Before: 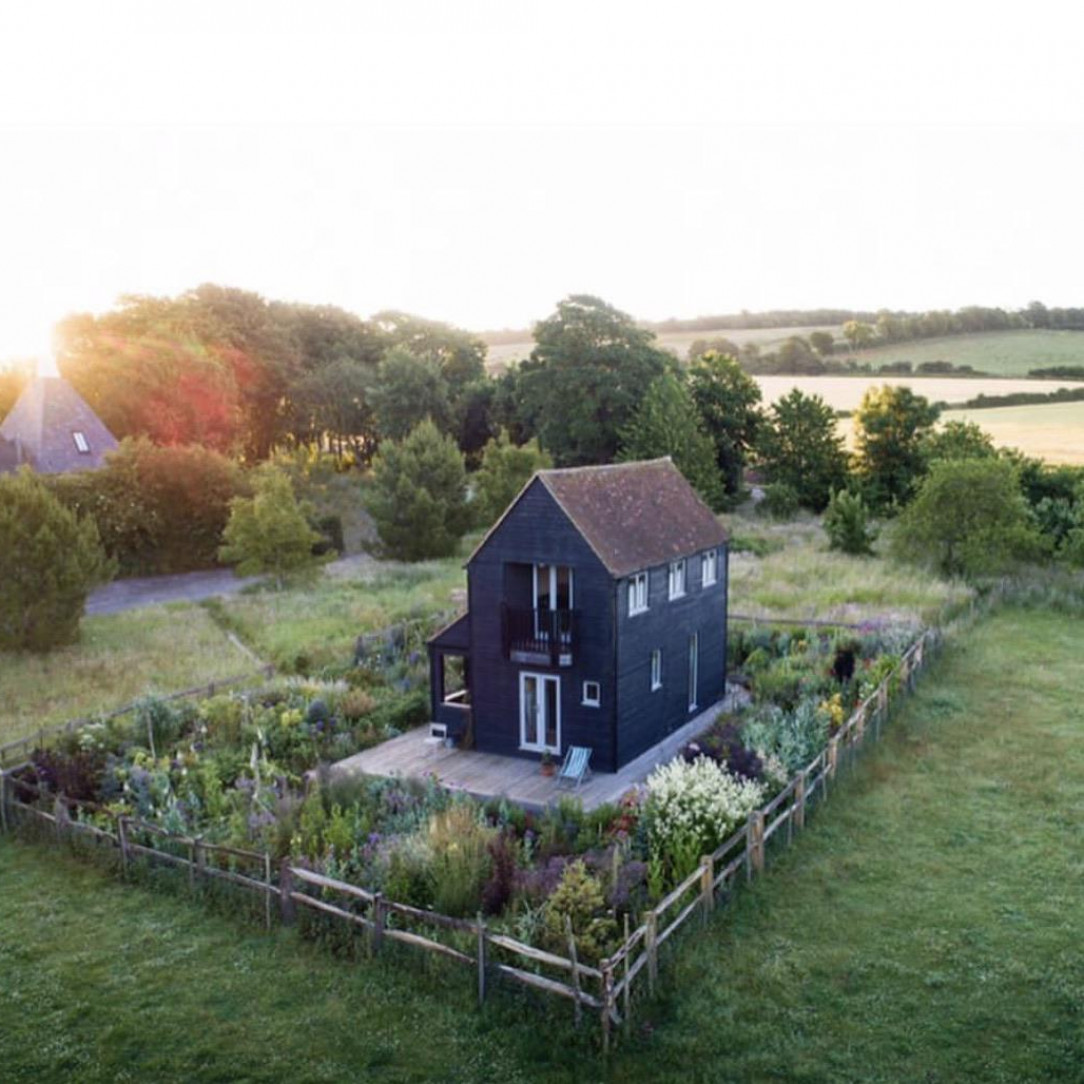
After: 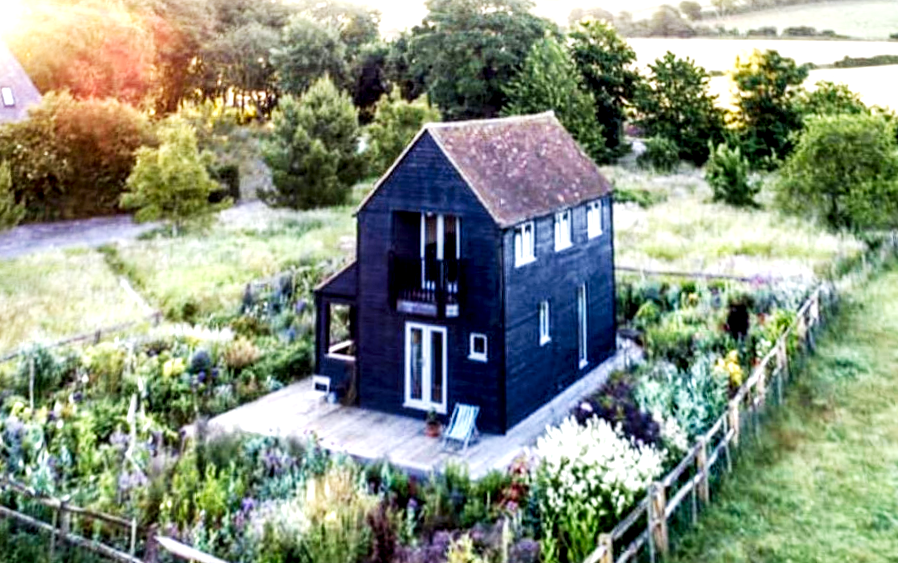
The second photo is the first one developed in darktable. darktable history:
rotate and perspective: rotation 0.72°, lens shift (vertical) -0.352, lens shift (horizontal) -0.051, crop left 0.152, crop right 0.859, crop top 0.019, crop bottom 0.964
white balance: red 0.988, blue 1.017
base curve: curves: ch0 [(0, 0) (0.007, 0.004) (0.027, 0.03) (0.046, 0.07) (0.207, 0.54) (0.442, 0.872) (0.673, 0.972) (1, 1)], preserve colors none
local contrast: highlights 65%, shadows 54%, detail 169%, midtone range 0.514
crop and rotate: top 23.043%, bottom 23.437%
